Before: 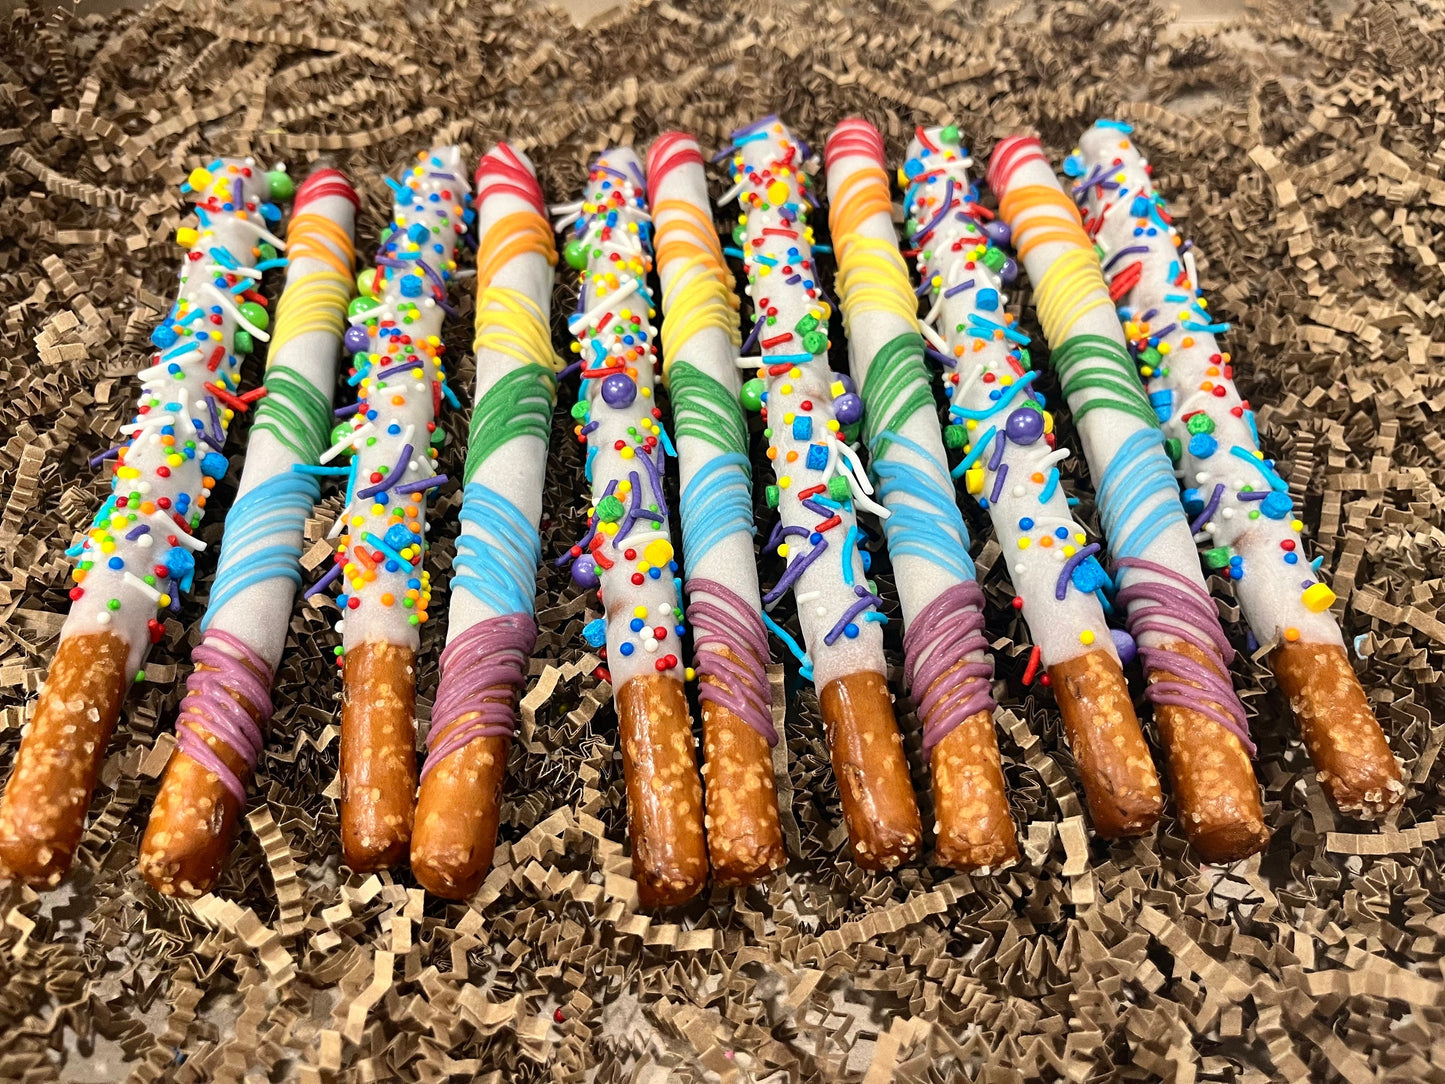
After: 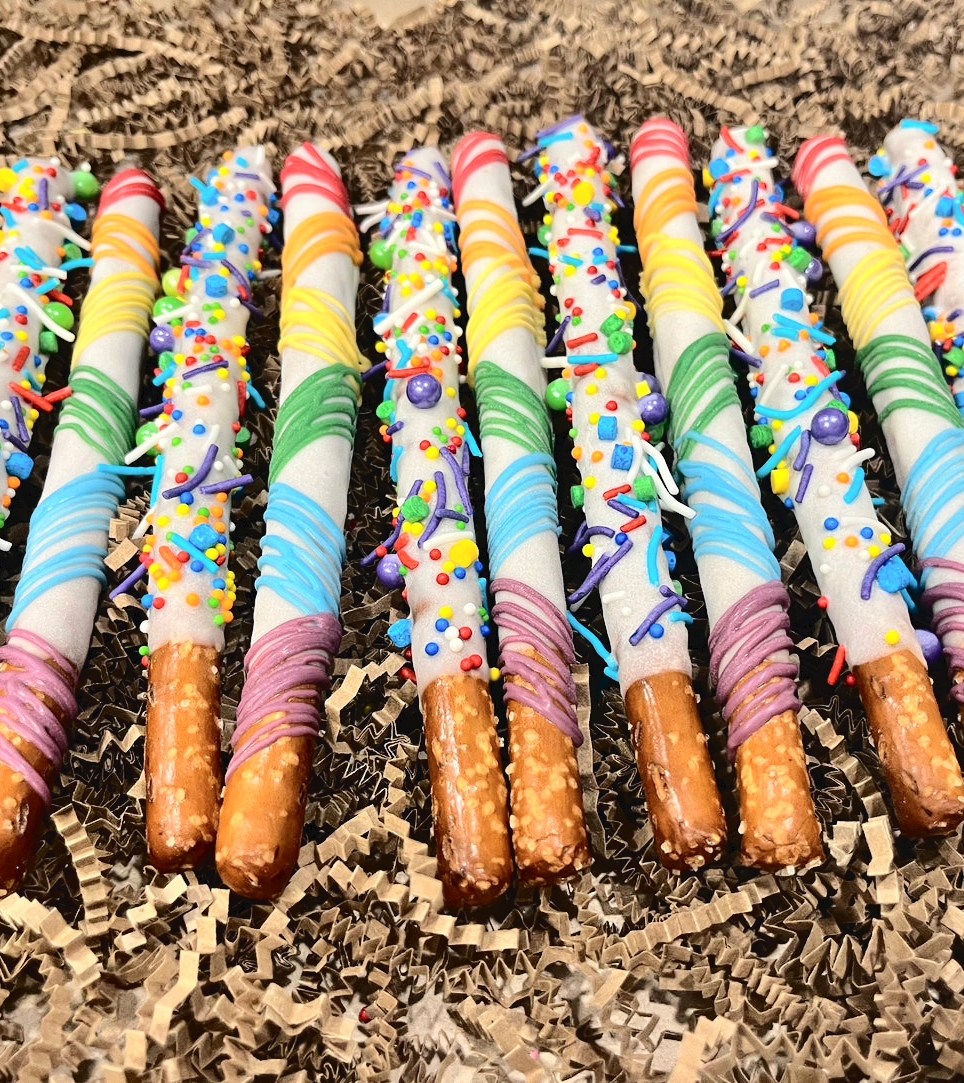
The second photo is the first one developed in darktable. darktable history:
crop and rotate: left 13.5%, right 19.759%
tone curve: curves: ch0 [(0, 0) (0.003, 0.034) (0.011, 0.038) (0.025, 0.046) (0.044, 0.054) (0.069, 0.06) (0.1, 0.079) (0.136, 0.114) (0.177, 0.151) (0.224, 0.213) (0.277, 0.293) (0.335, 0.385) (0.399, 0.482) (0.468, 0.578) (0.543, 0.655) (0.623, 0.724) (0.709, 0.786) (0.801, 0.854) (0.898, 0.922) (1, 1)], color space Lab, independent channels, preserve colors none
